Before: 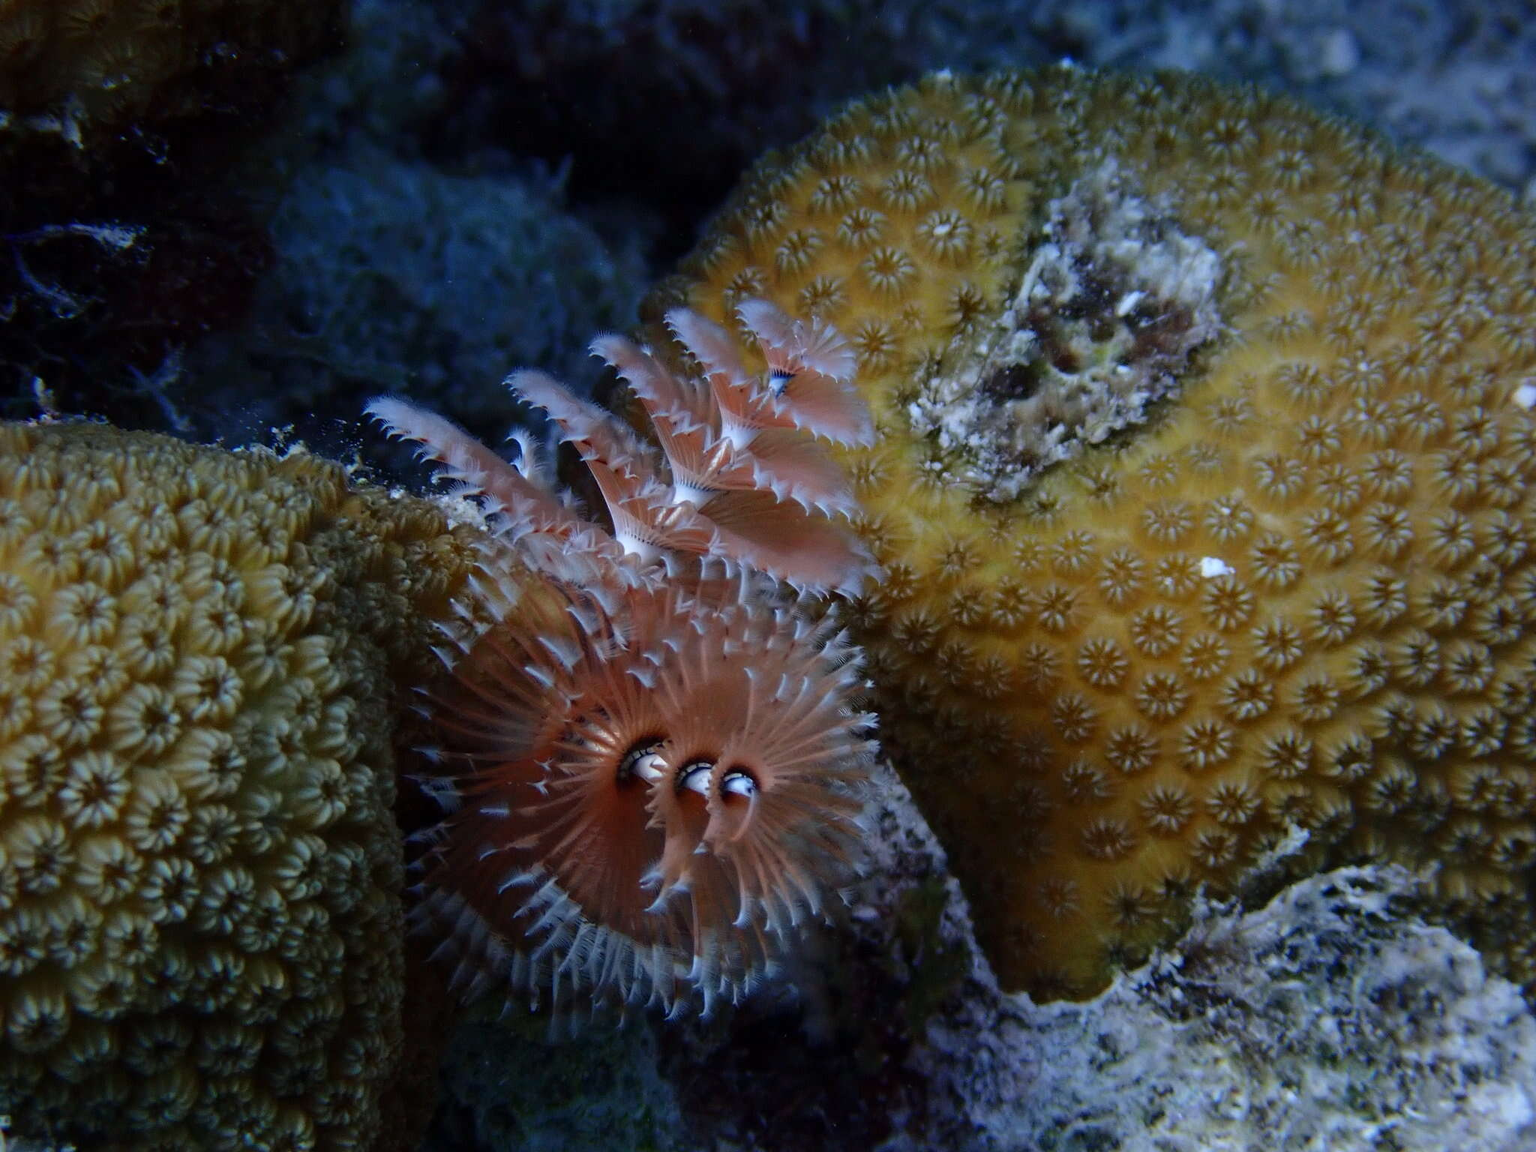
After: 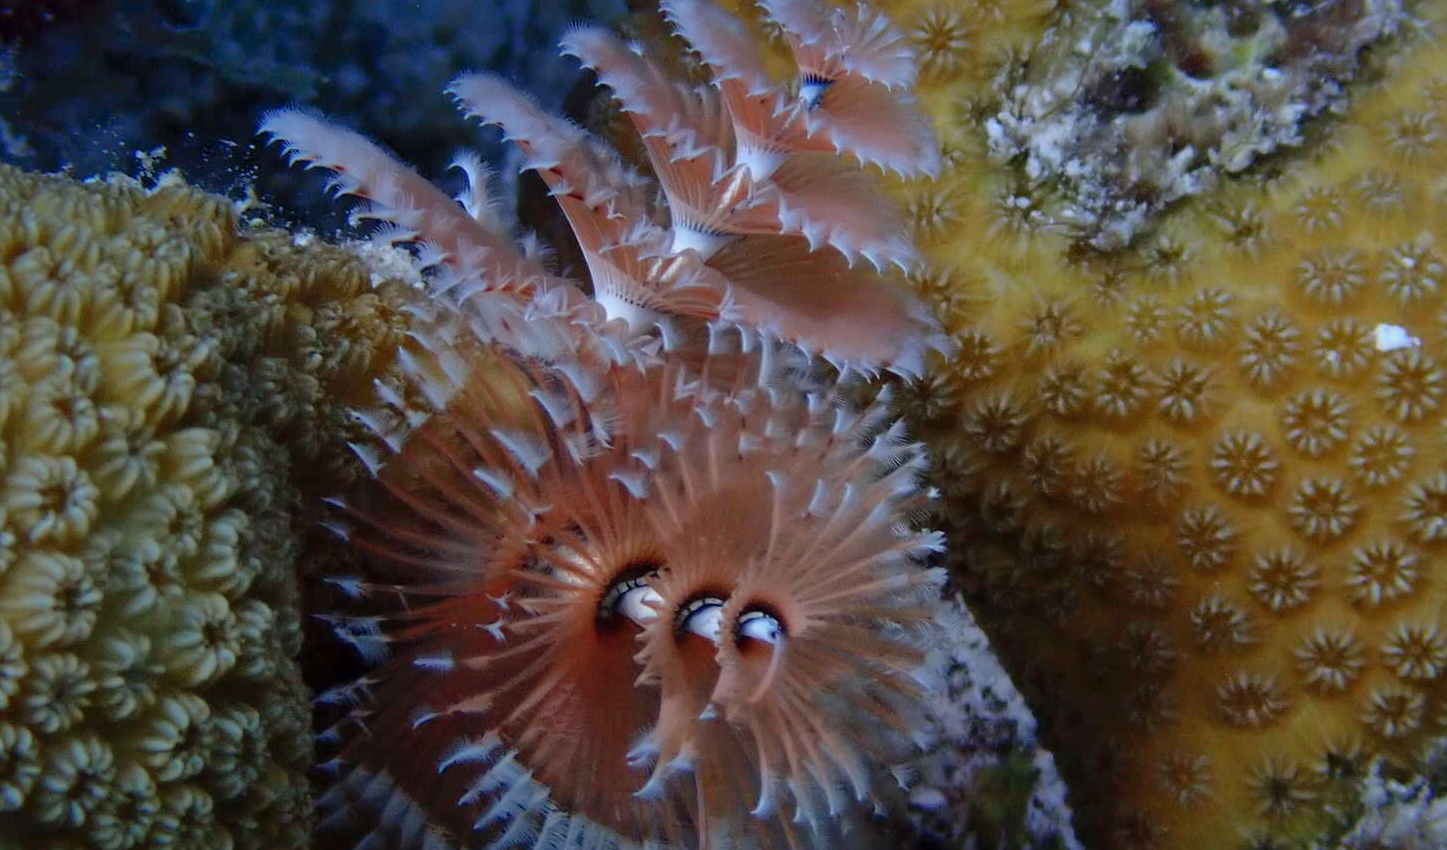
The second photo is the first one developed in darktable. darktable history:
crop: left 11.057%, top 27.327%, right 18.246%, bottom 17.303%
shadows and highlights: on, module defaults
